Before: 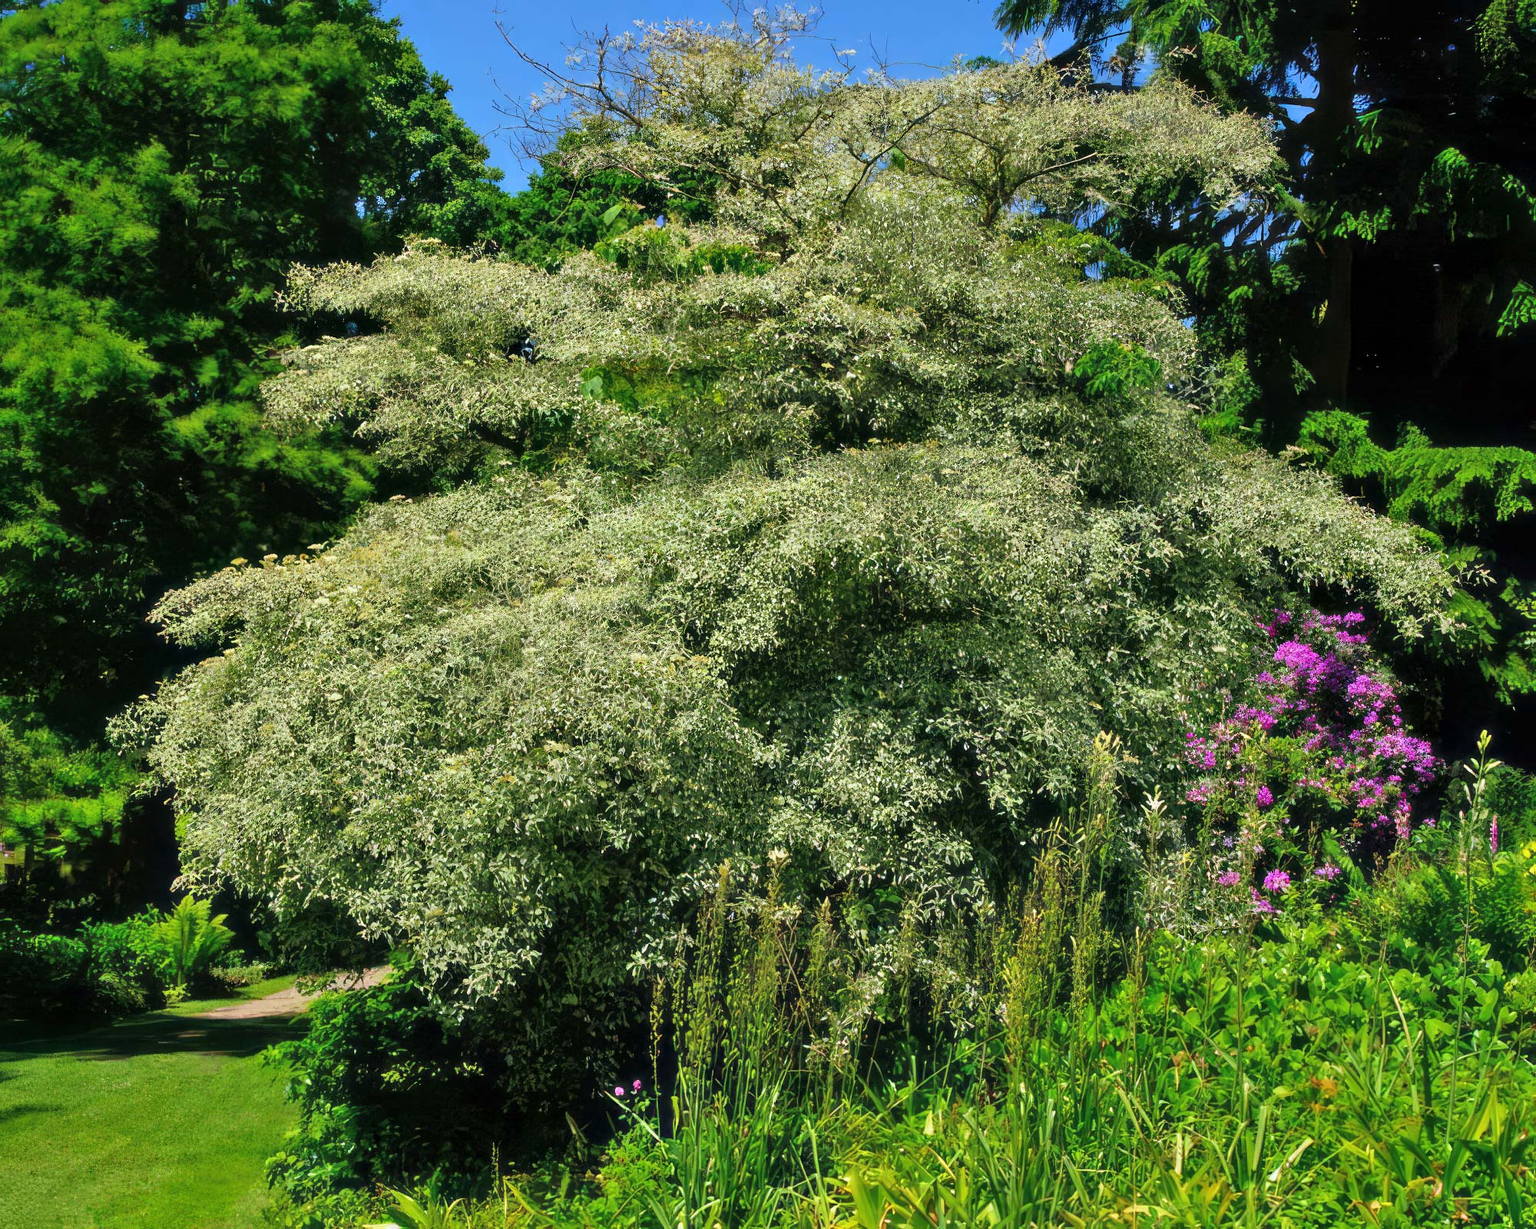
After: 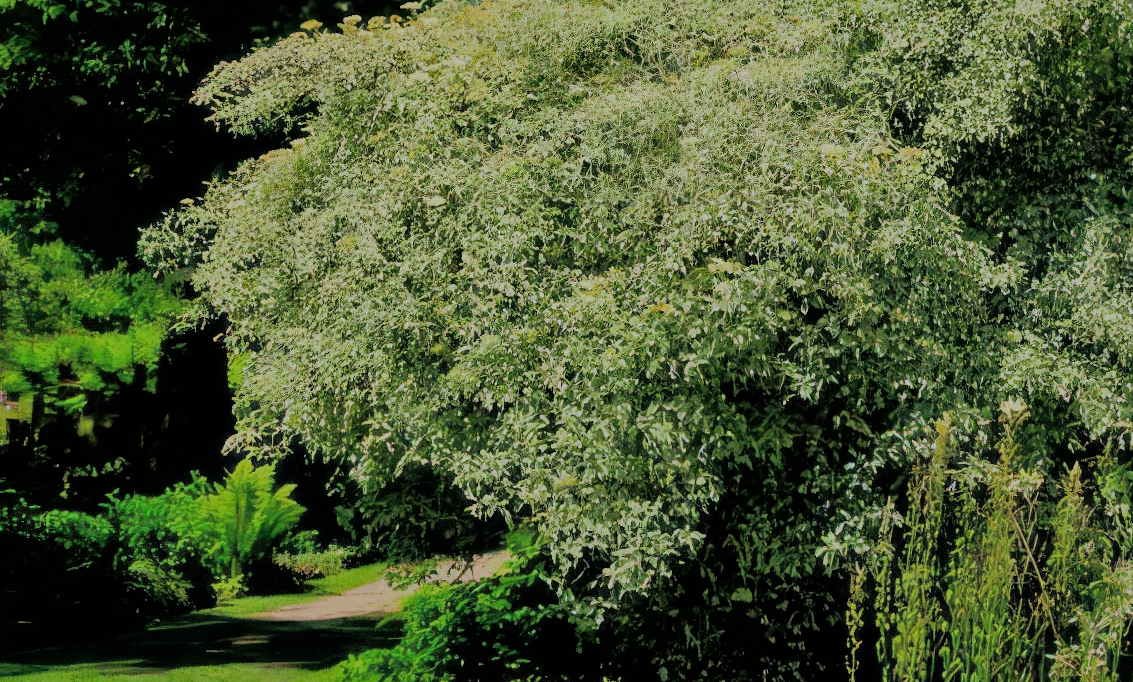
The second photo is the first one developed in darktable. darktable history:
crop: top 44.181%, right 43.335%, bottom 13.191%
filmic rgb: black relative exposure -6.17 EV, white relative exposure 6.98 EV, threshold 5.96 EV, hardness 2.26, enable highlight reconstruction true
shadows and highlights: on, module defaults
